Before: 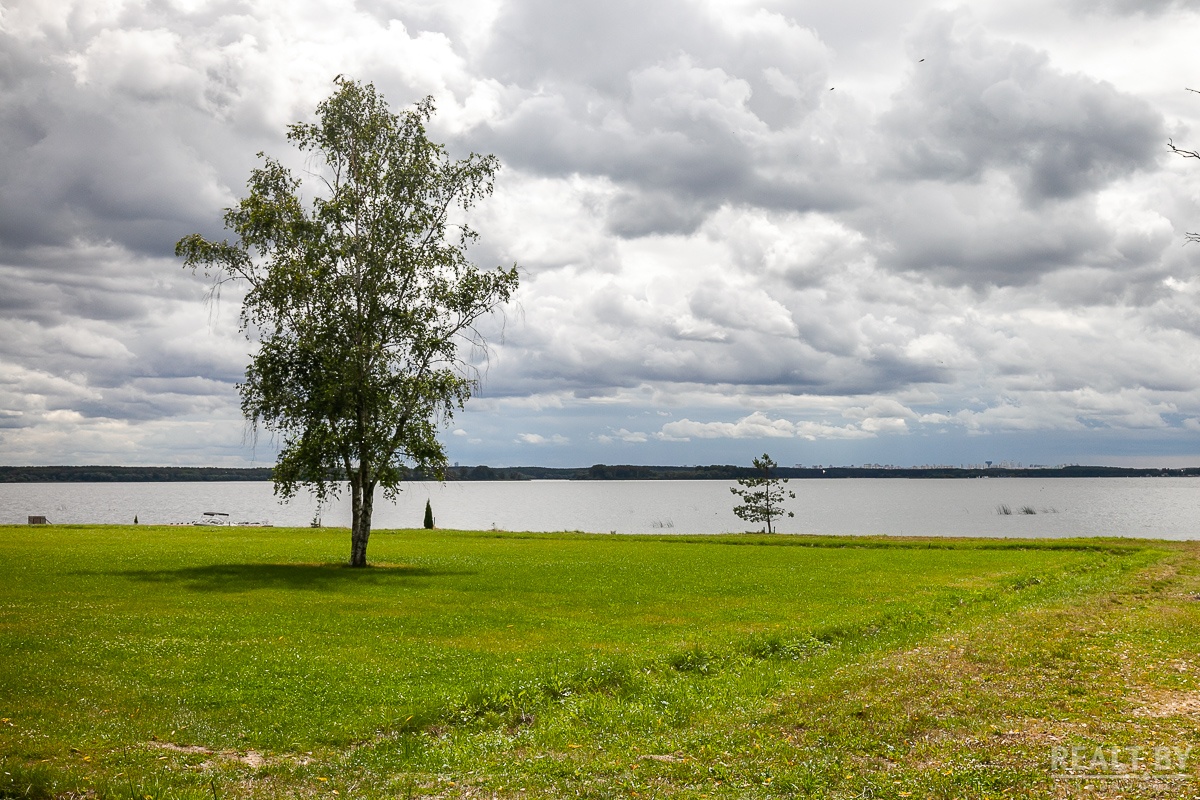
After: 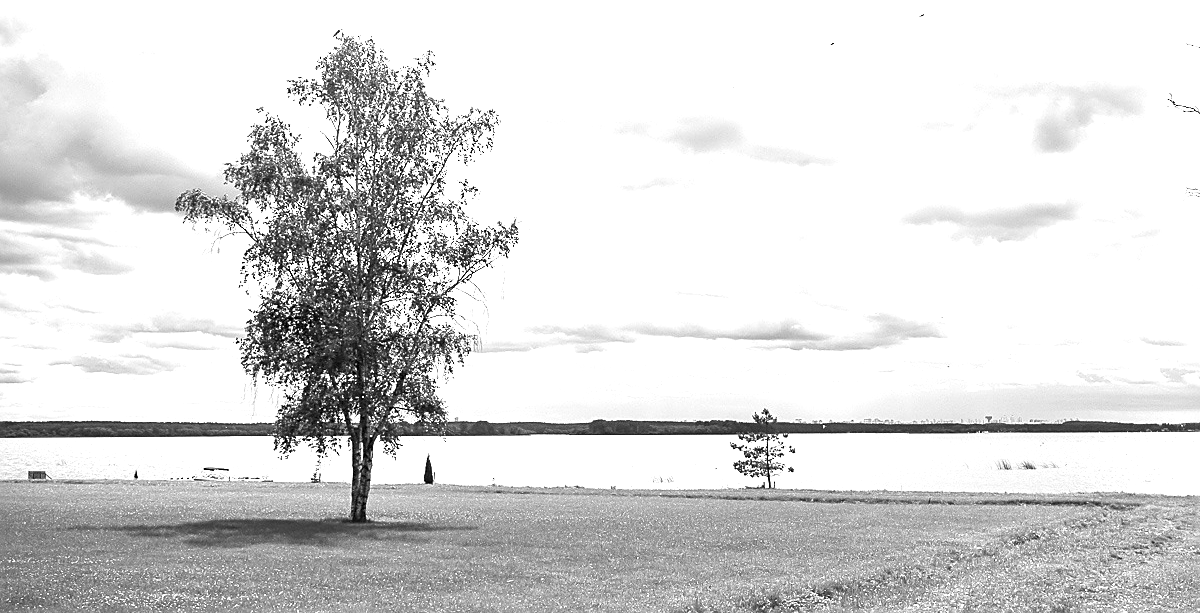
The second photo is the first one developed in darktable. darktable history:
monochrome: size 1
crop: top 5.667%, bottom 17.637%
exposure: black level correction 0, exposure 1.388 EV, compensate exposure bias true, compensate highlight preservation false
sharpen: on, module defaults
